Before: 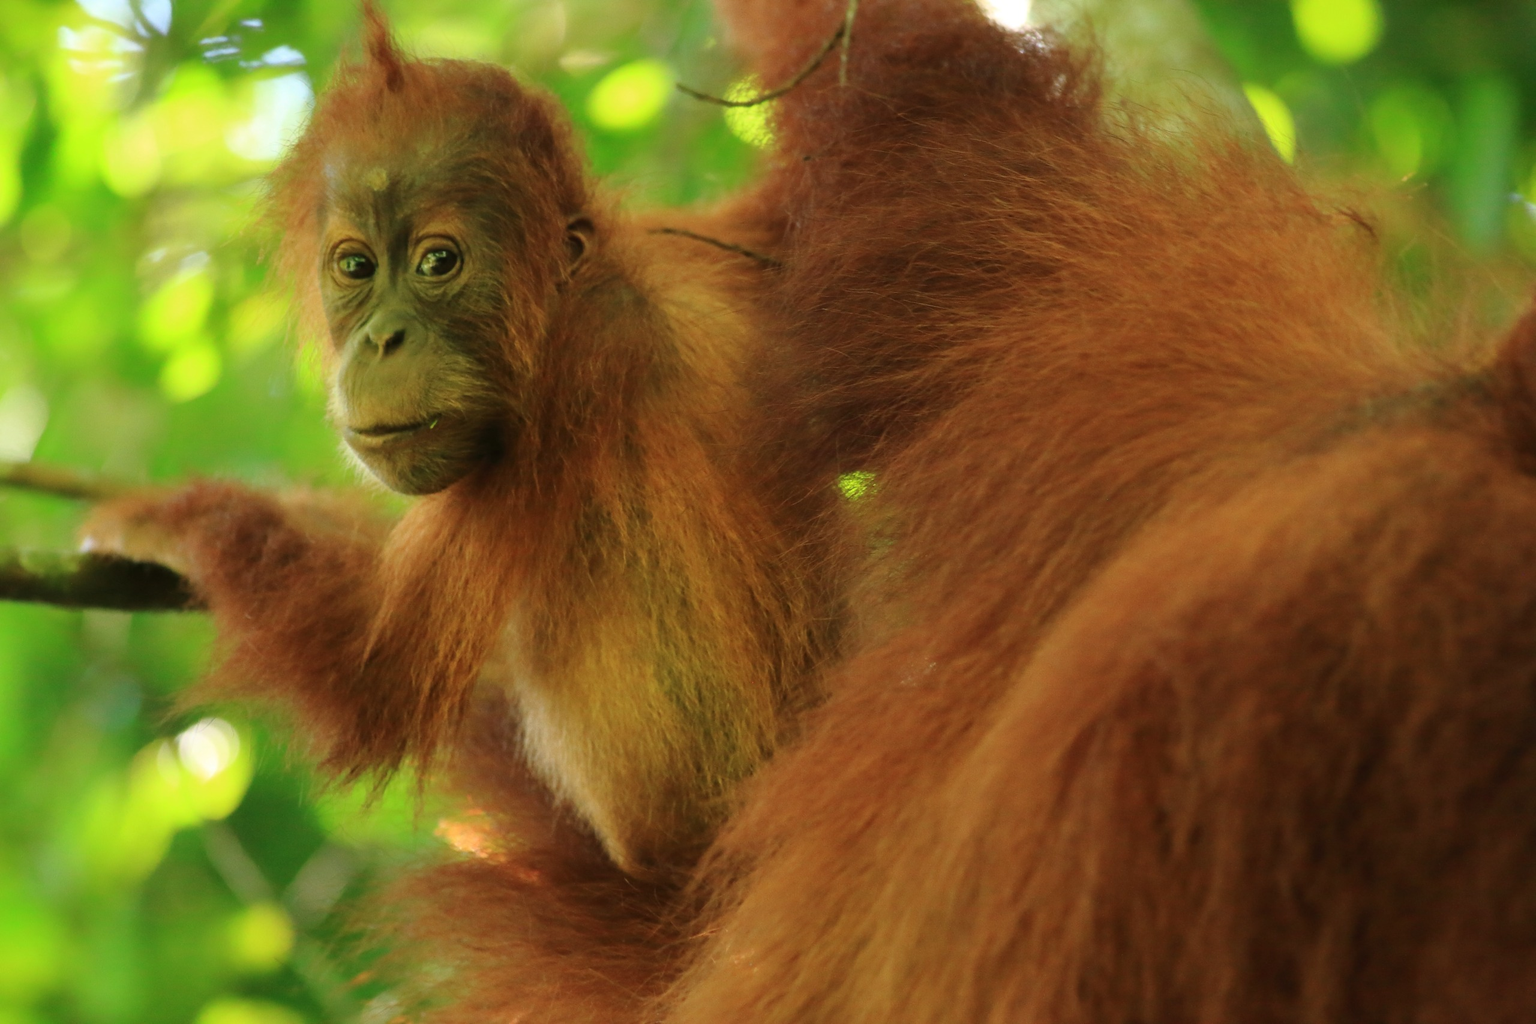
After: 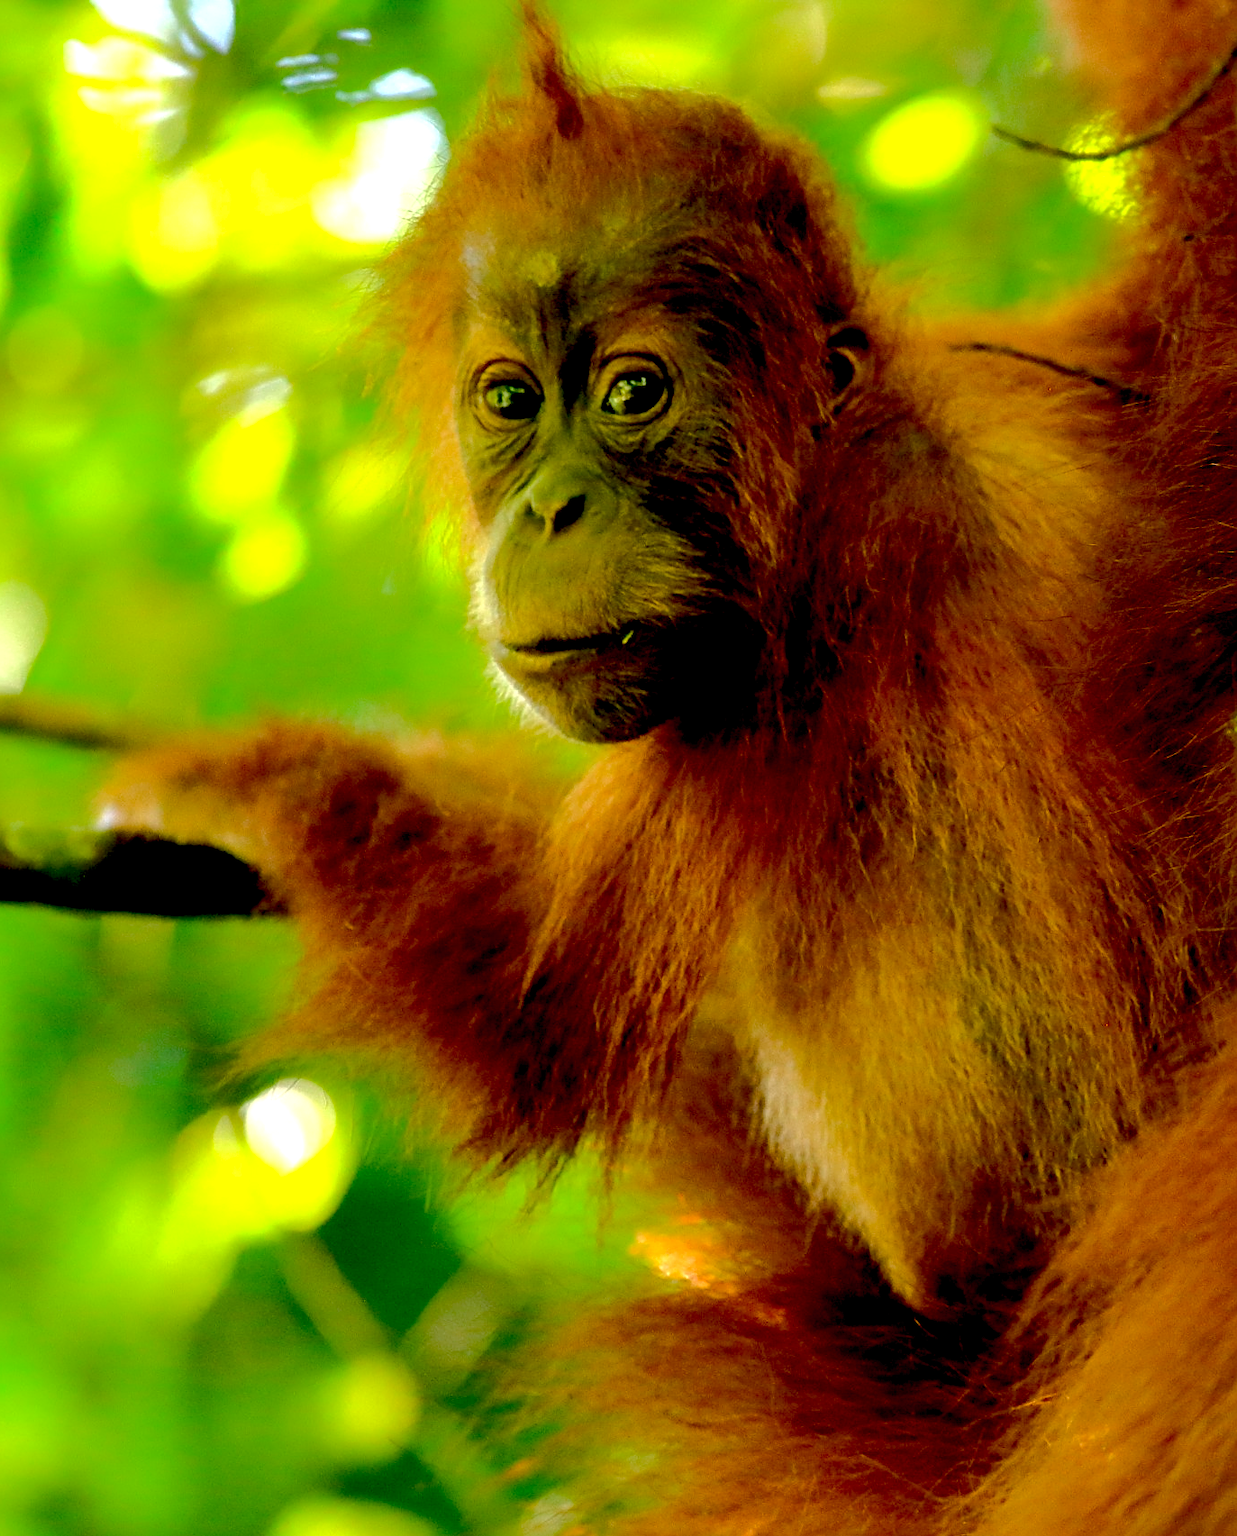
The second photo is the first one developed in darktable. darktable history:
tone curve: curves: ch0 [(0, 0) (0.003, 0.01) (0.011, 0.014) (0.025, 0.029) (0.044, 0.051) (0.069, 0.072) (0.1, 0.097) (0.136, 0.123) (0.177, 0.16) (0.224, 0.2) (0.277, 0.248) (0.335, 0.305) (0.399, 0.37) (0.468, 0.454) (0.543, 0.534) (0.623, 0.609) (0.709, 0.681) (0.801, 0.752) (0.898, 0.841) (1, 1)], color space Lab, independent channels, preserve colors none
color balance rgb: shadows lift › chroma 0.708%, shadows lift › hue 112.26°, perceptual saturation grading › global saturation 14.899%
exposure: black level correction 0.039, exposure 0.499 EV, compensate highlight preservation false
sharpen: on, module defaults
crop: left 1.029%, right 45.287%, bottom 0.092%
